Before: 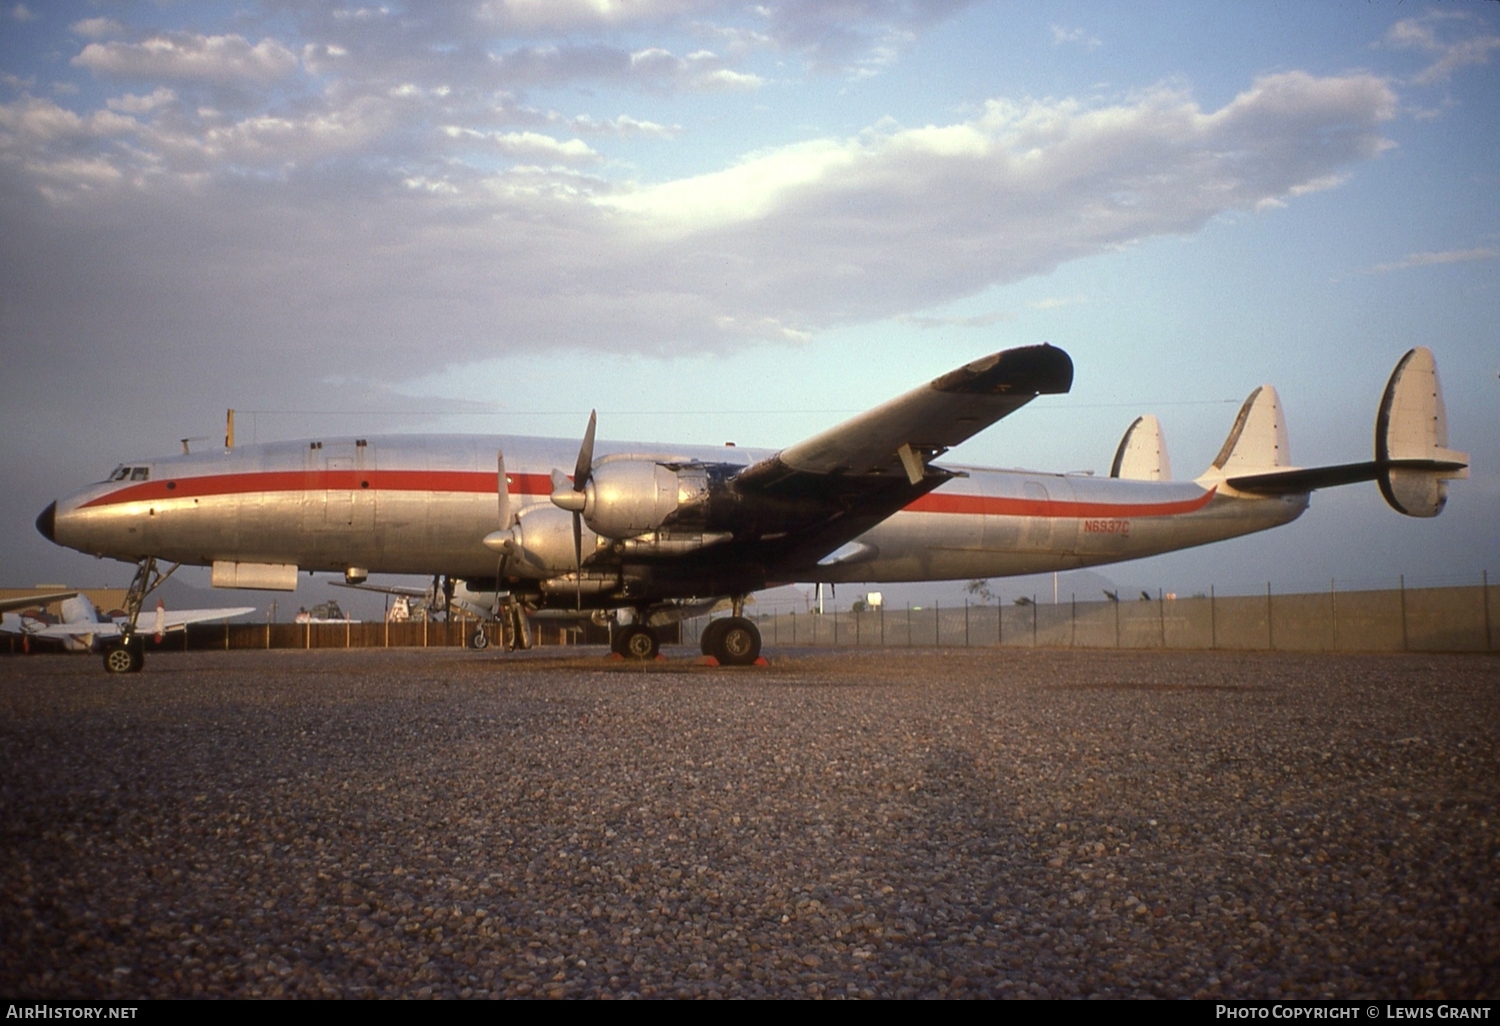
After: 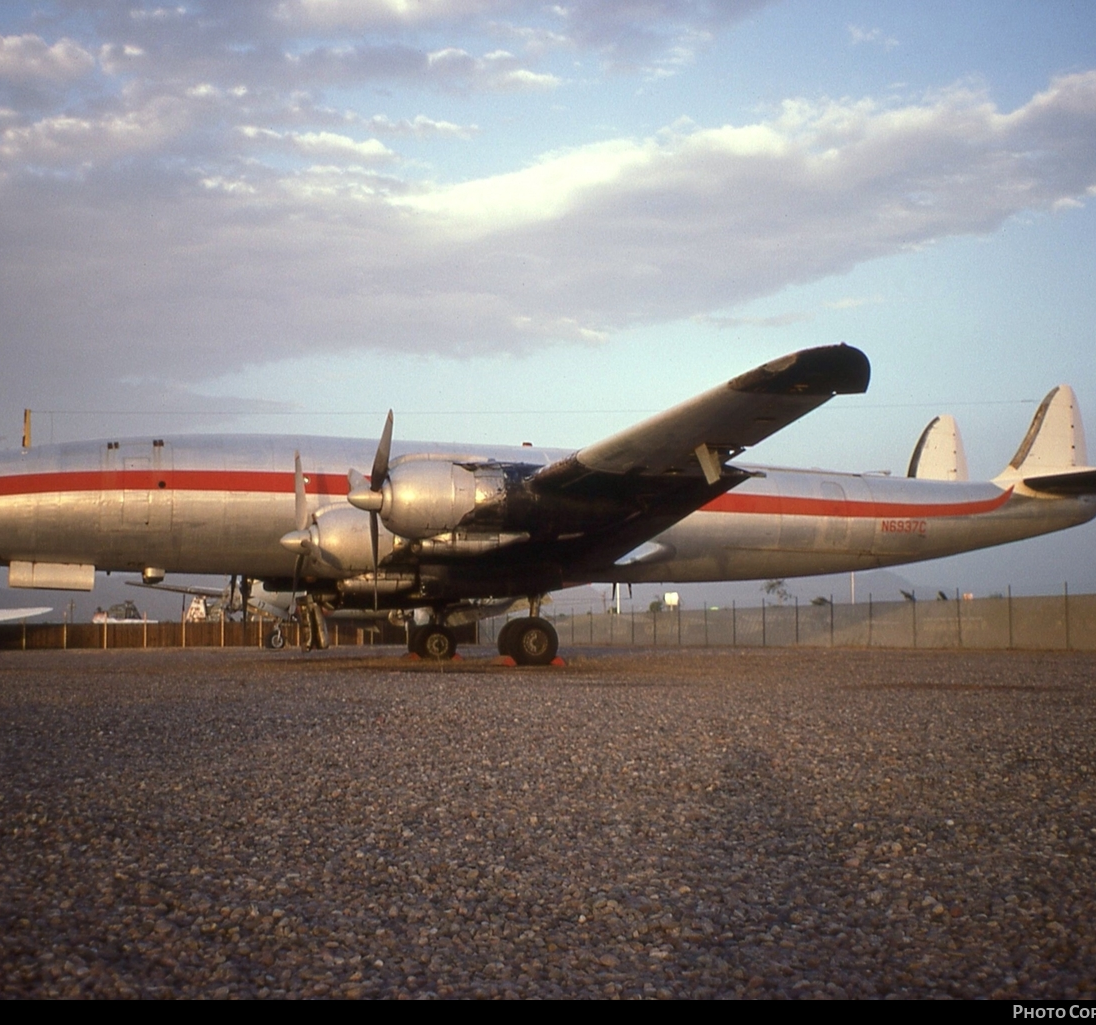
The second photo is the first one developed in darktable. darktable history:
crop: left 13.565%, top 0%, right 13.364%
